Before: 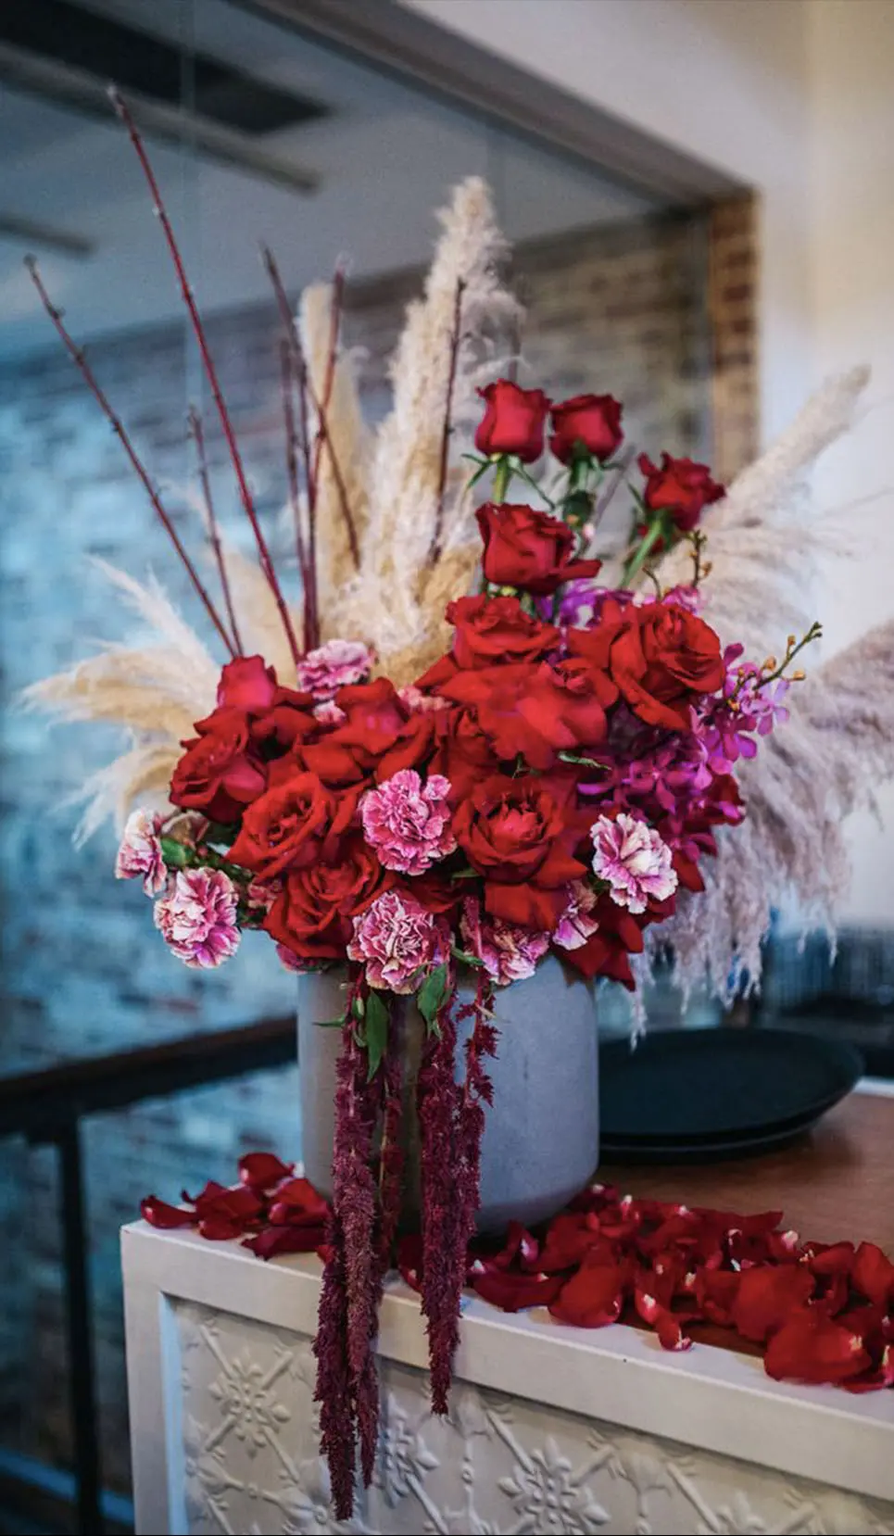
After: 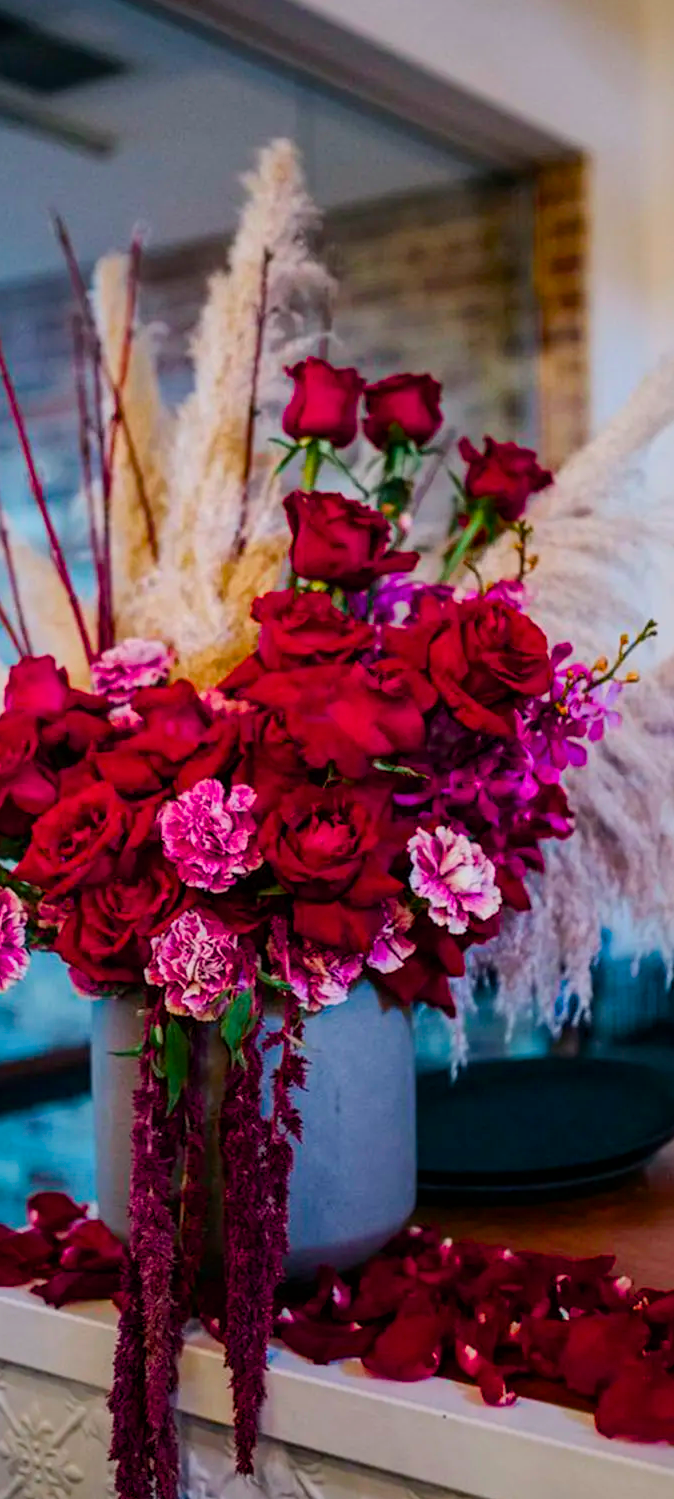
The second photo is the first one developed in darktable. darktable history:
exposure: black level correction 0.002, exposure -0.1 EV, compensate highlight preservation false
filmic rgb: black relative exposure -14.26 EV, white relative exposure 3.35 EV, threshold 3.03 EV, hardness 7.9, contrast 0.989, color science v6 (2022), enable highlight reconstruction true
crop and rotate: left 23.853%, top 3.179%, right 6.248%, bottom 6.356%
color balance rgb: shadows lift › luminance -20.282%, power › luminance 1.725%, perceptual saturation grading › global saturation 36.171%, perceptual saturation grading › shadows 35.14%, global vibrance 9.451%
